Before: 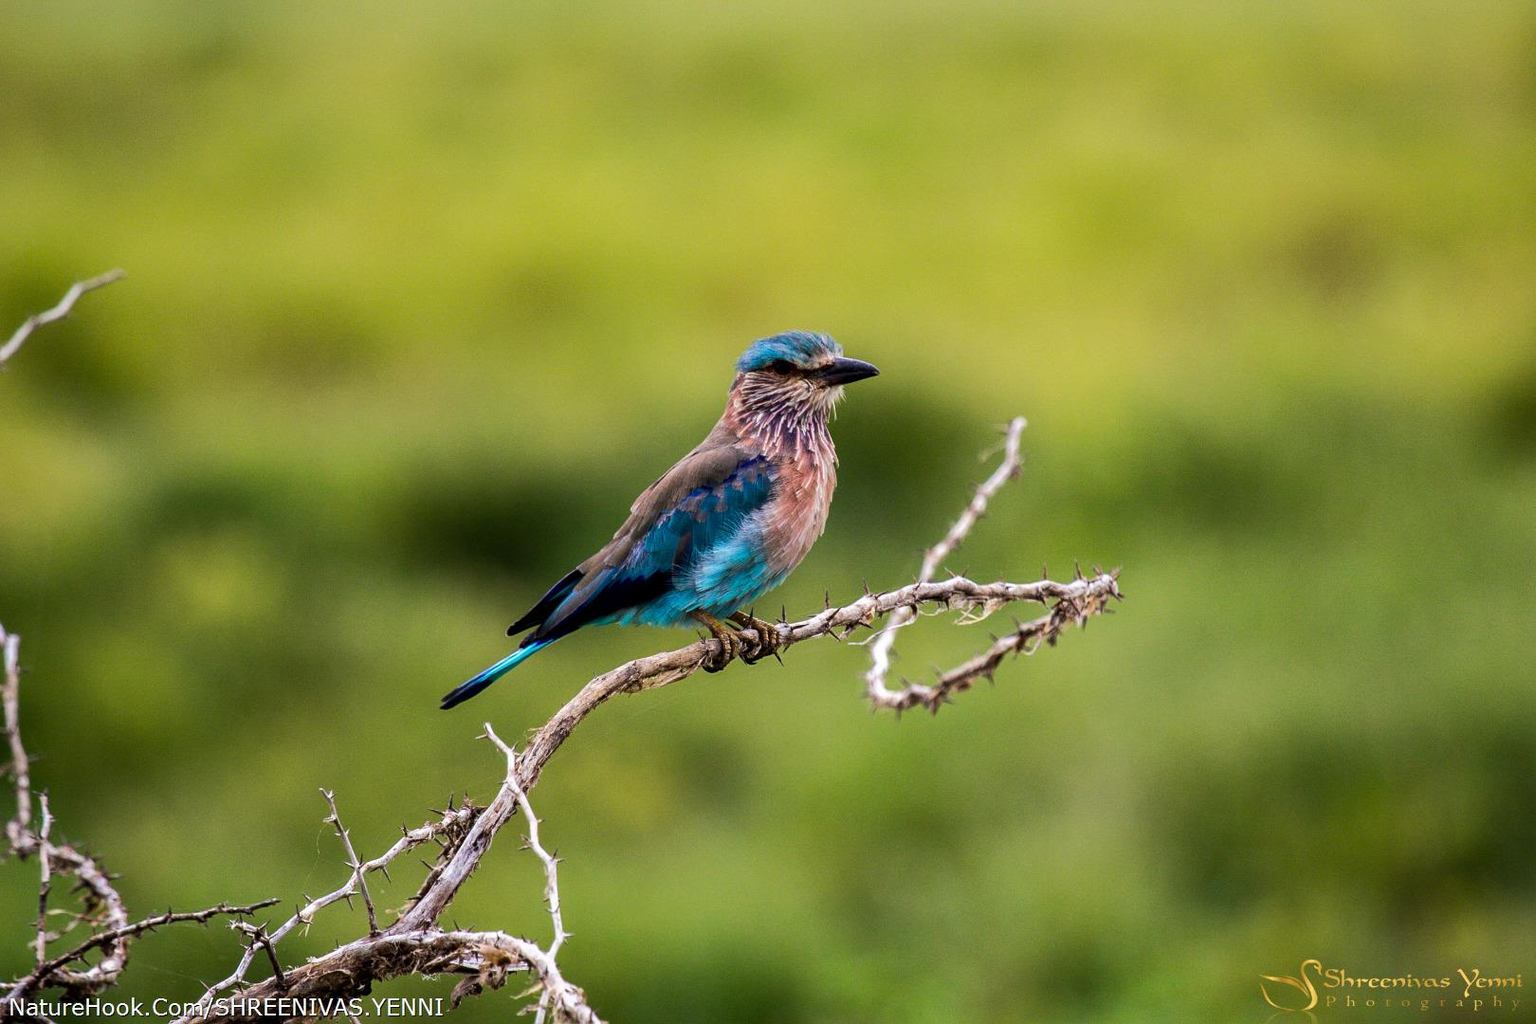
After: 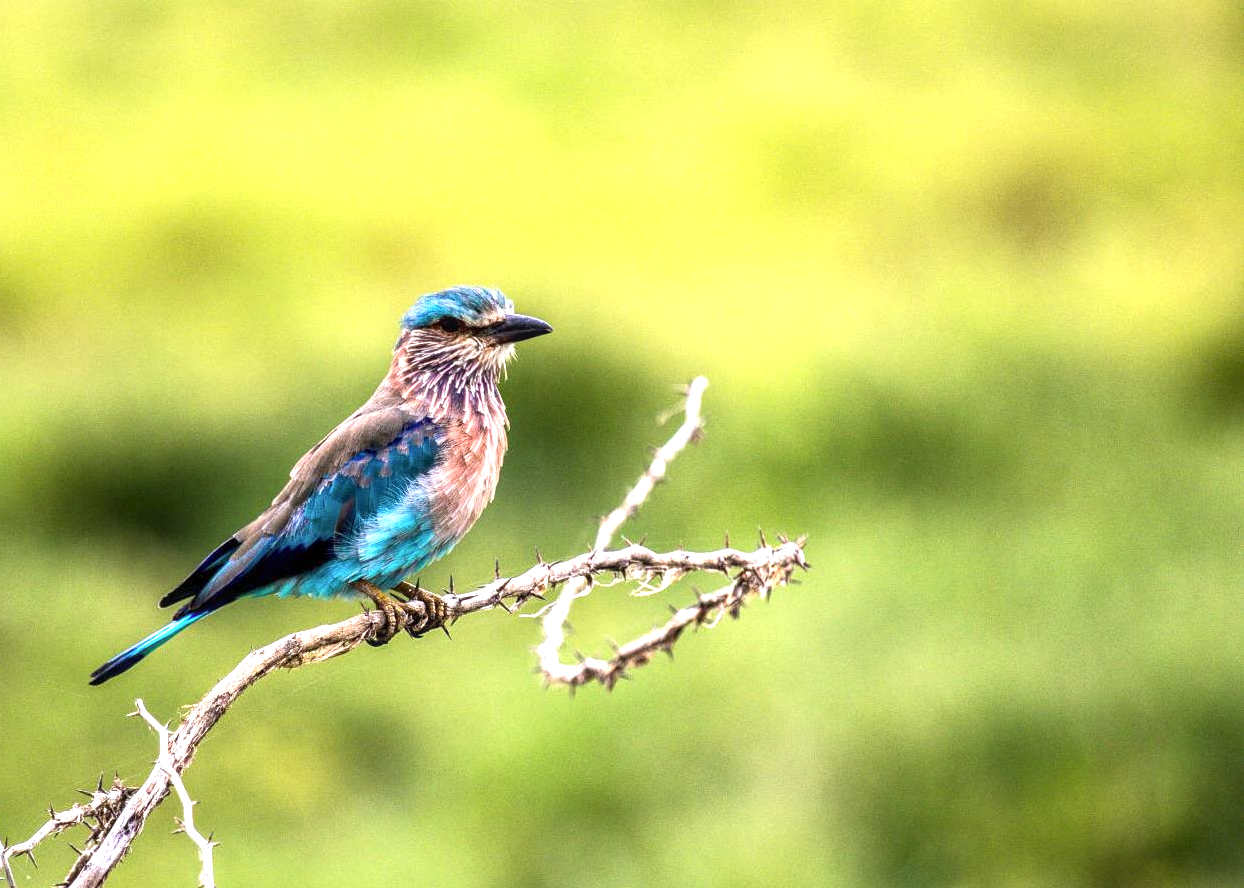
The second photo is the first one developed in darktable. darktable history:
local contrast: on, module defaults
crop: left 23.209%, top 5.887%, bottom 11.868%
contrast brightness saturation: saturation -0.081
exposure: black level correction 0, exposure 1.19 EV, compensate exposure bias true, compensate highlight preservation false
